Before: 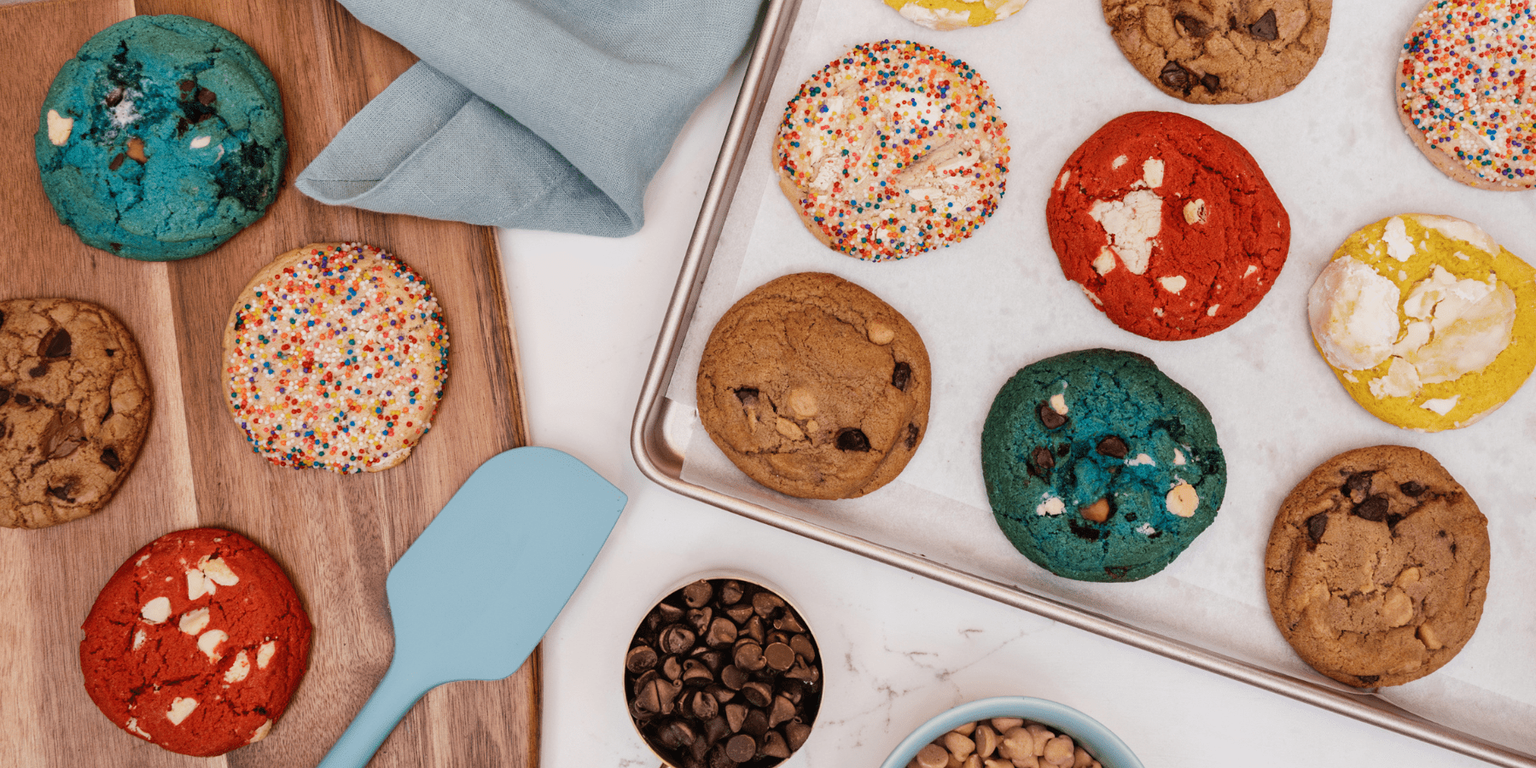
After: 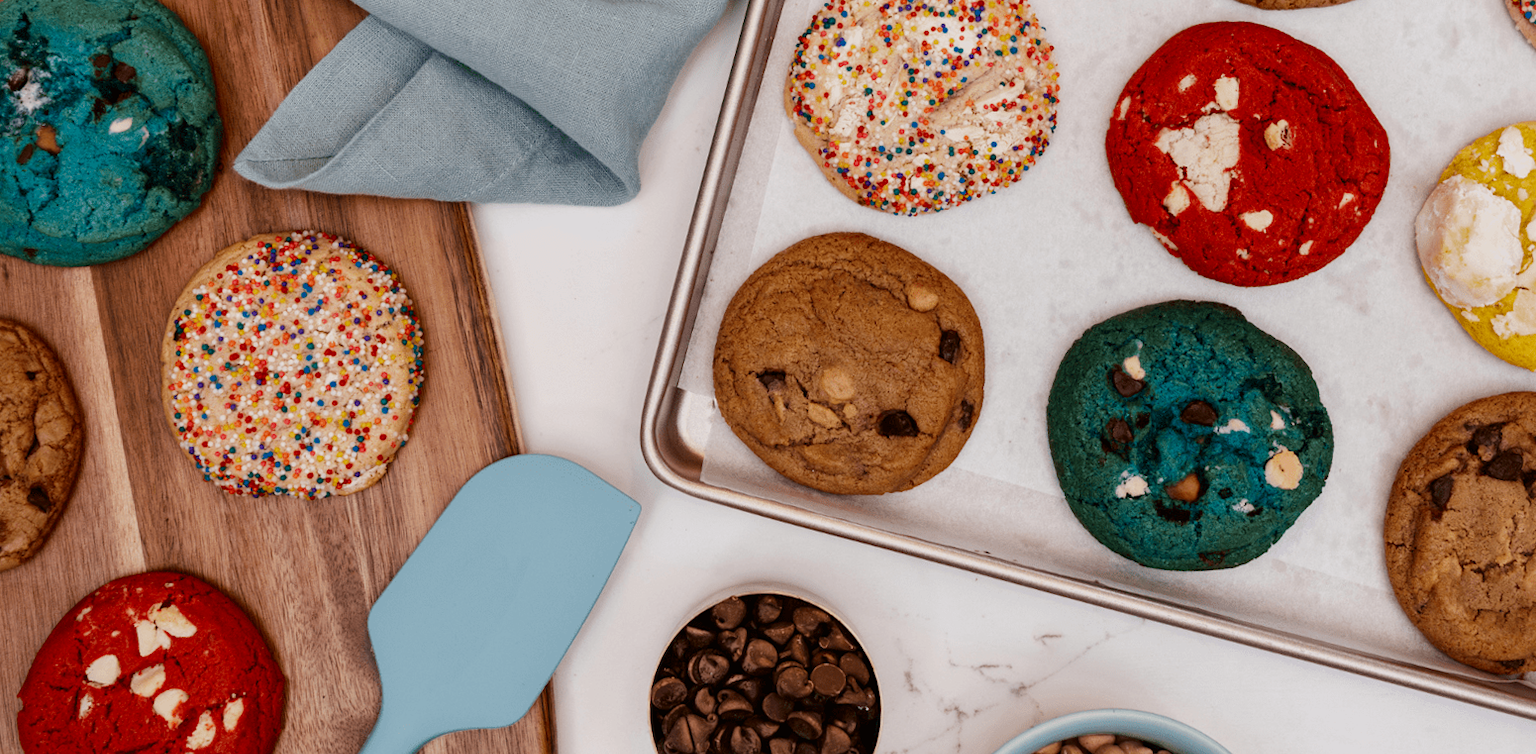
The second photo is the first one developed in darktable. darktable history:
rotate and perspective: rotation -3.52°, crop left 0.036, crop right 0.964, crop top 0.081, crop bottom 0.919
white balance: red 1, blue 1
contrast brightness saturation: contrast 0.07, brightness -0.13, saturation 0.06
crop: left 3.305%, top 6.436%, right 6.389%, bottom 3.258%
